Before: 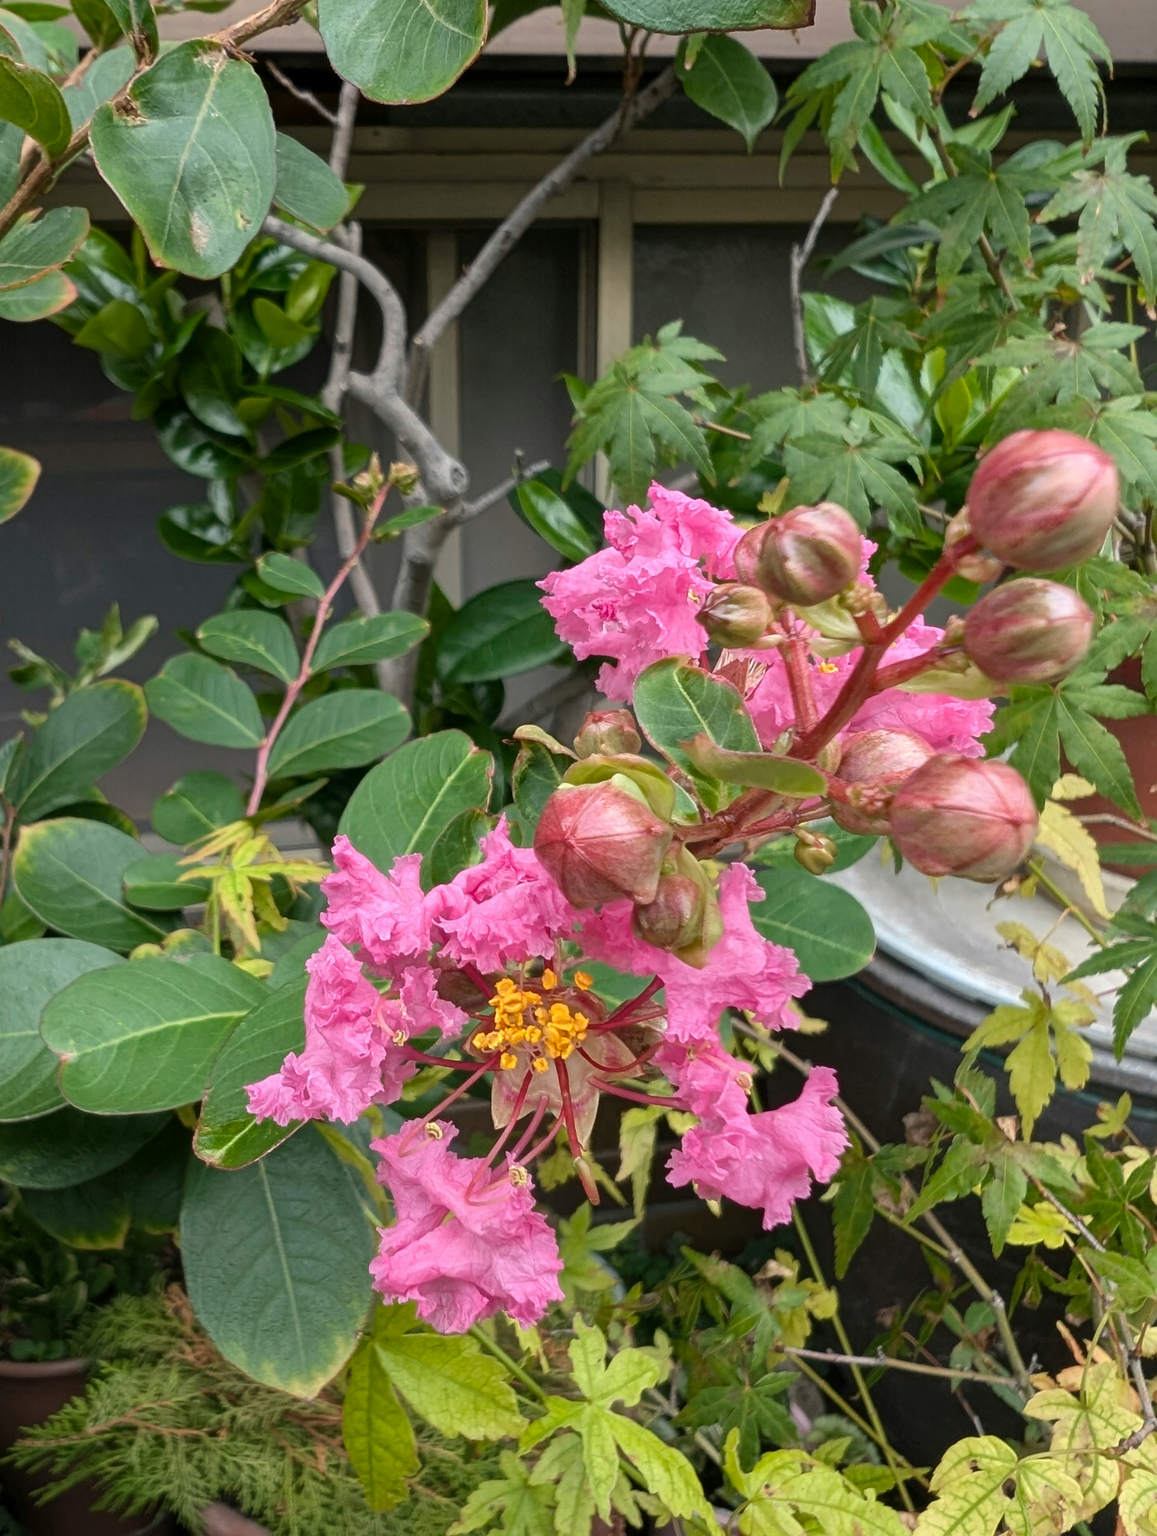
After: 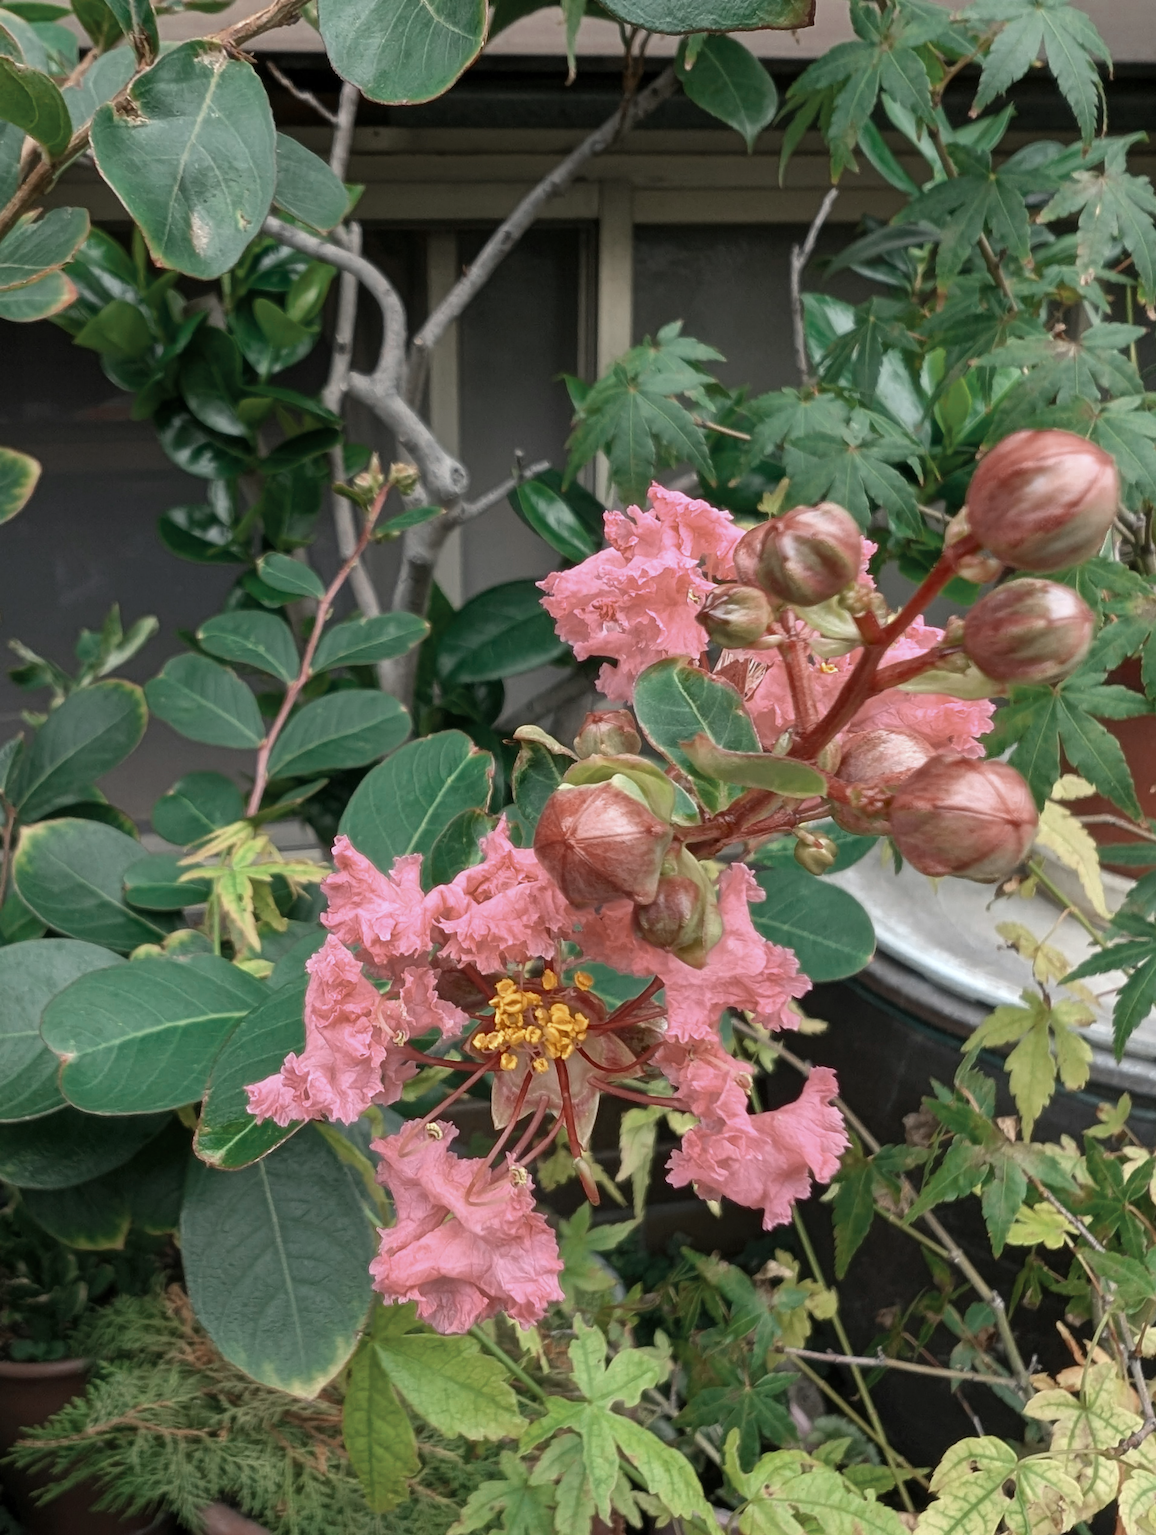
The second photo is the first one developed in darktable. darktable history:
color zones: curves: ch0 [(0, 0.5) (0.125, 0.4) (0.25, 0.5) (0.375, 0.4) (0.5, 0.4) (0.625, 0.6) (0.75, 0.6) (0.875, 0.5)]; ch1 [(0, 0.35) (0.125, 0.45) (0.25, 0.35) (0.375, 0.35) (0.5, 0.35) (0.625, 0.35) (0.75, 0.45) (0.875, 0.35)]; ch2 [(0, 0.6) (0.125, 0.5) (0.25, 0.5) (0.375, 0.6) (0.5, 0.6) (0.625, 0.5) (0.75, 0.5) (0.875, 0.5)], mix 19.07%
